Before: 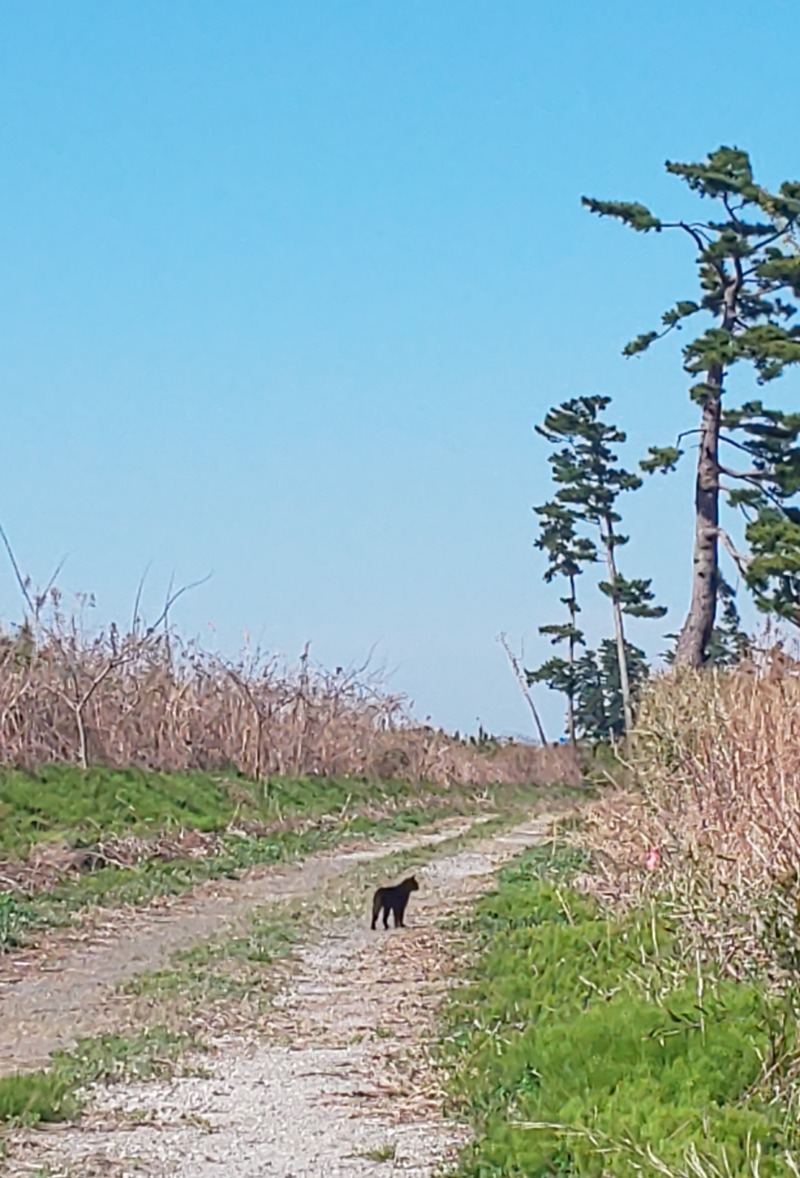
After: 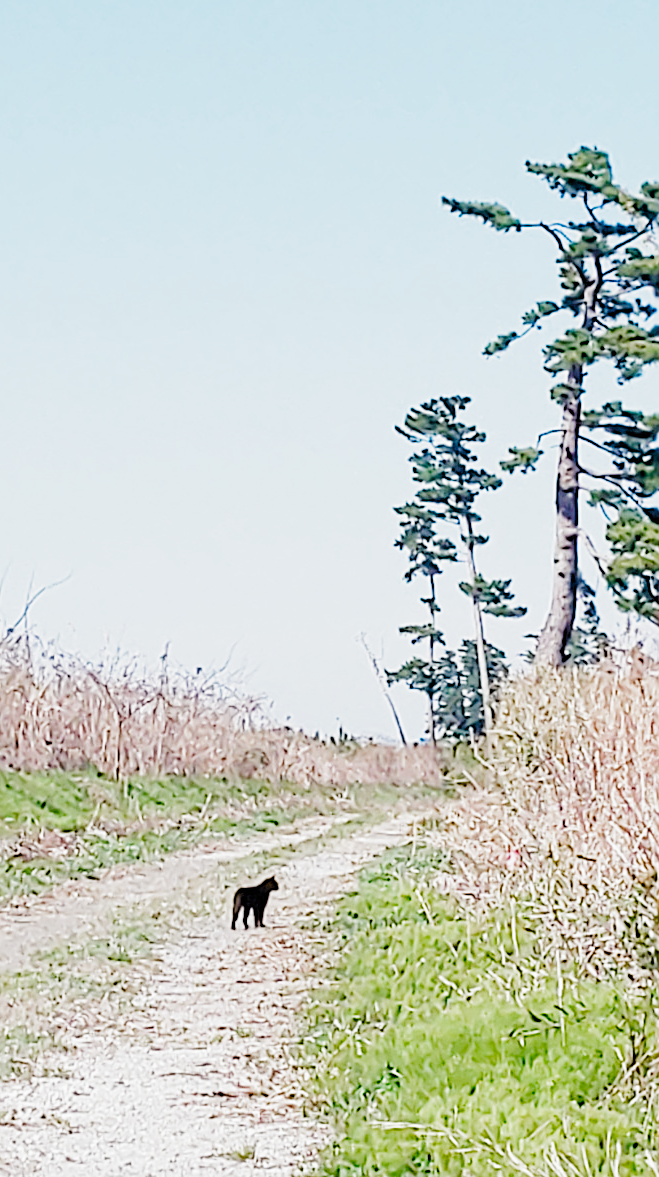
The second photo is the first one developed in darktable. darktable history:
filmic rgb: black relative exposure -2.94 EV, white relative exposure 4.56 EV, threshold 3.02 EV, hardness 1.7, contrast 1.244, preserve chrominance no, color science v5 (2021), enable highlight reconstruction true
sharpen: on, module defaults
crop: left 17.578%, bottom 0.04%
exposure: black level correction 0, exposure 1.366 EV, compensate highlight preservation false
